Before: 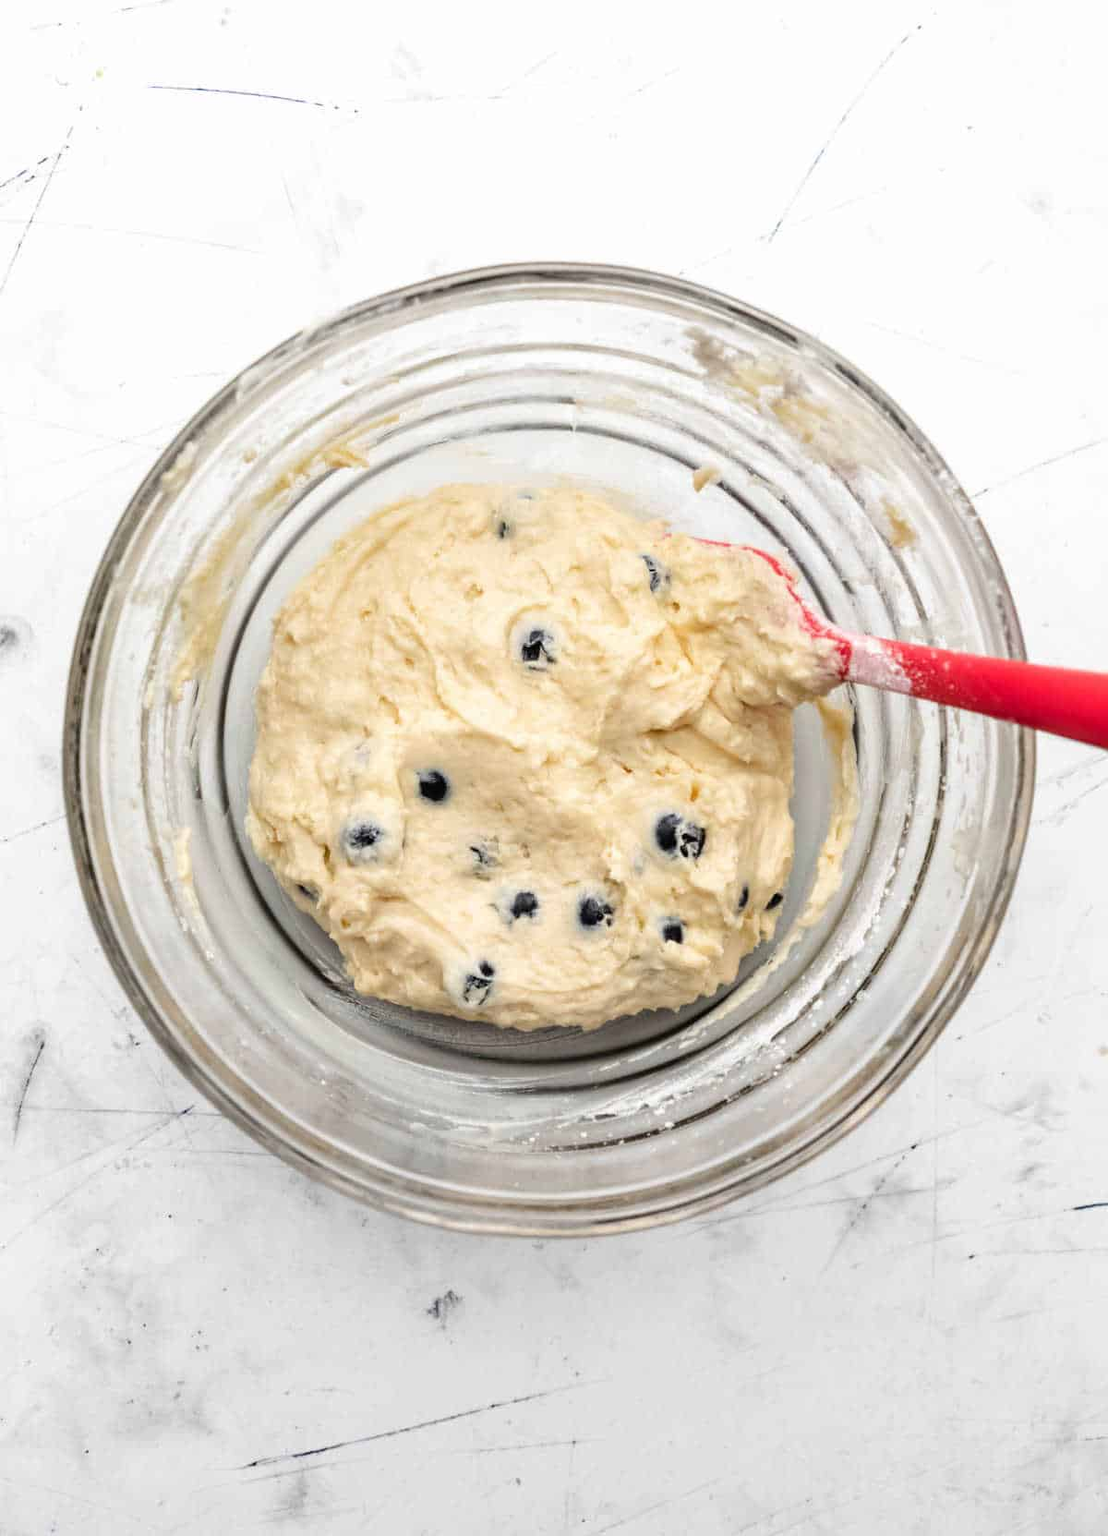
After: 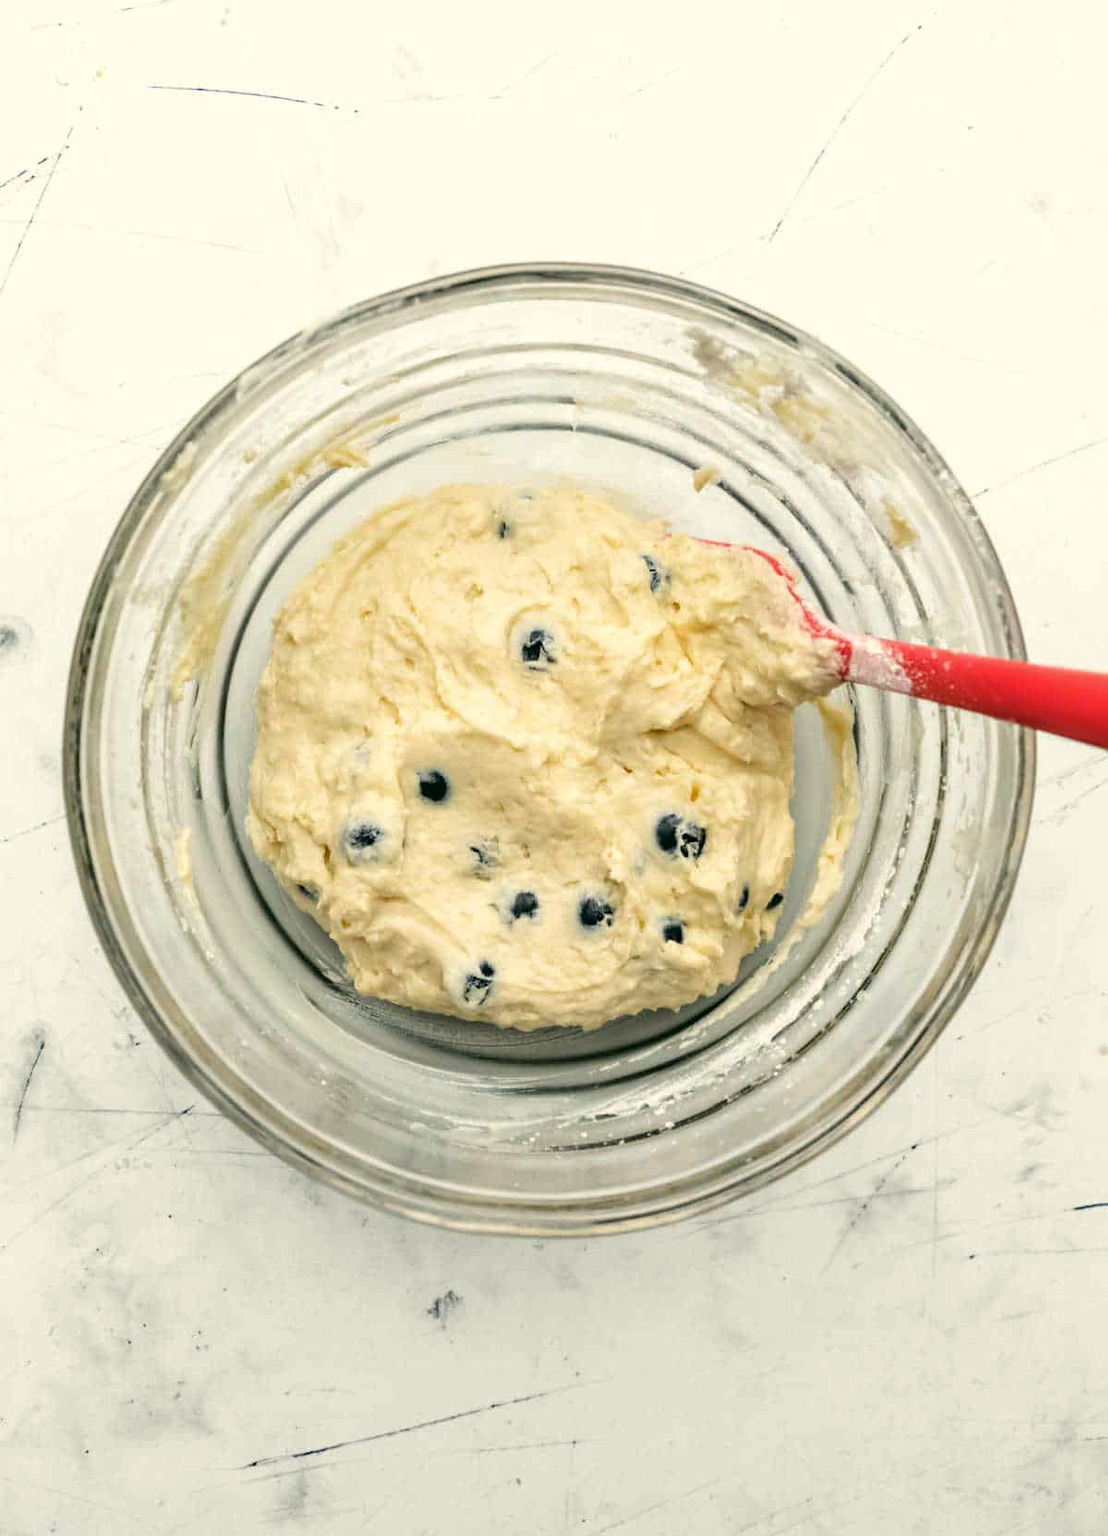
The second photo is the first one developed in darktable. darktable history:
color correction: highlights a* -0.559, highlights b* 9.54, shadows a* -9.28, shadows b* 0.613
